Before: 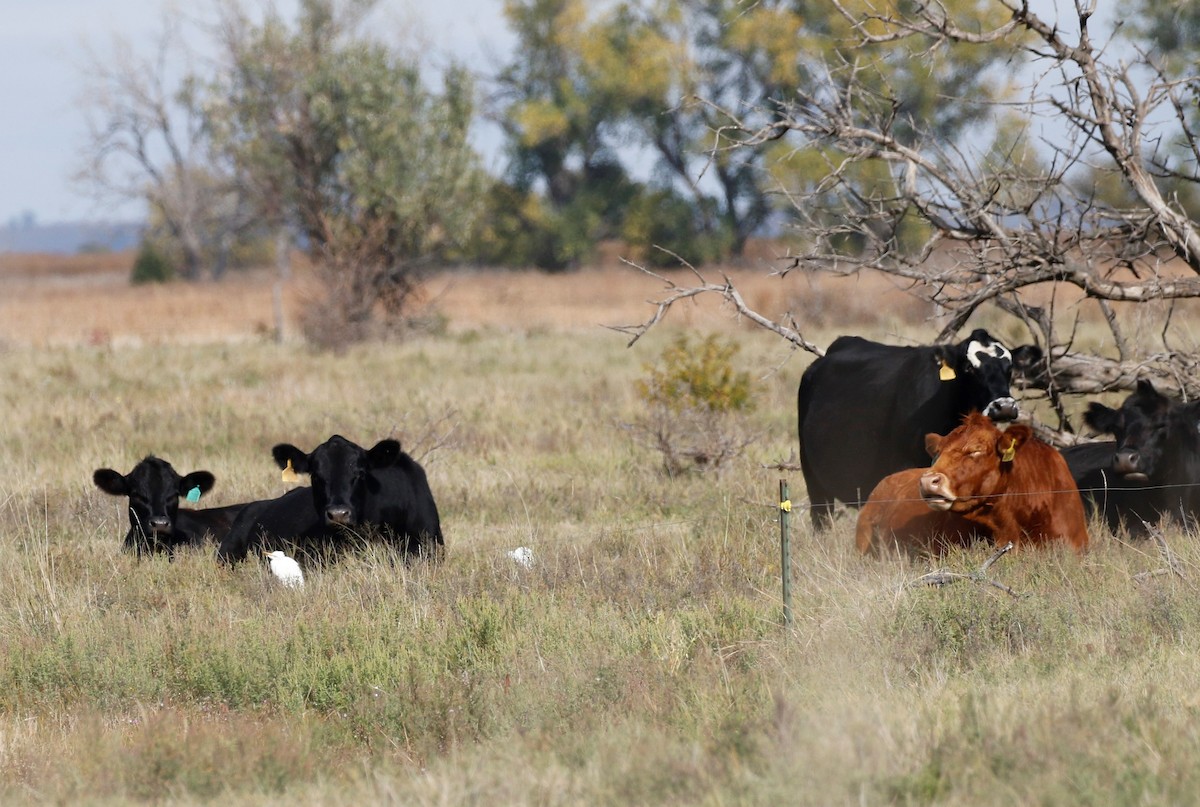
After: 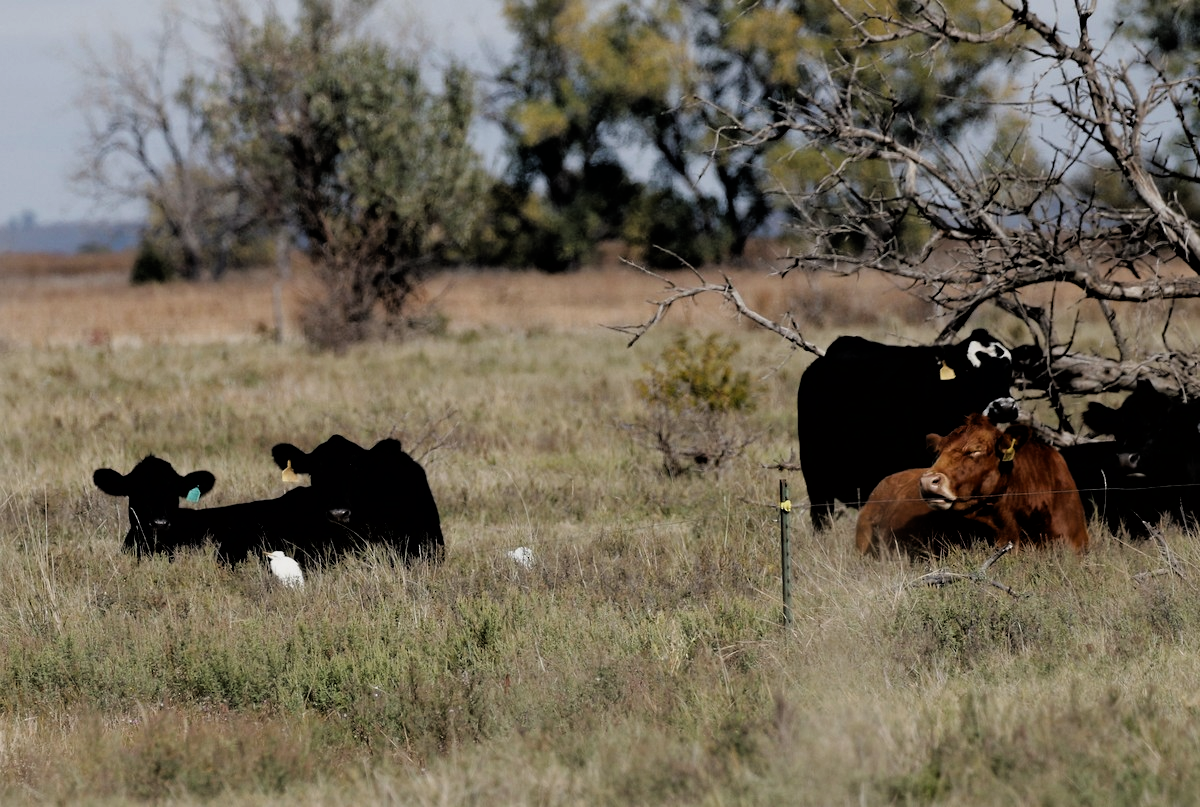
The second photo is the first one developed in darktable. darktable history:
exposure: black level correction 0, exposure -0.721 EV, compensate highlight preservation false
filmic rgb: black relative exposure -3.64 EV, white relative exposure 2.44 EV, hardness 3.29
haze removal: compatibility mode true, adaptive false
